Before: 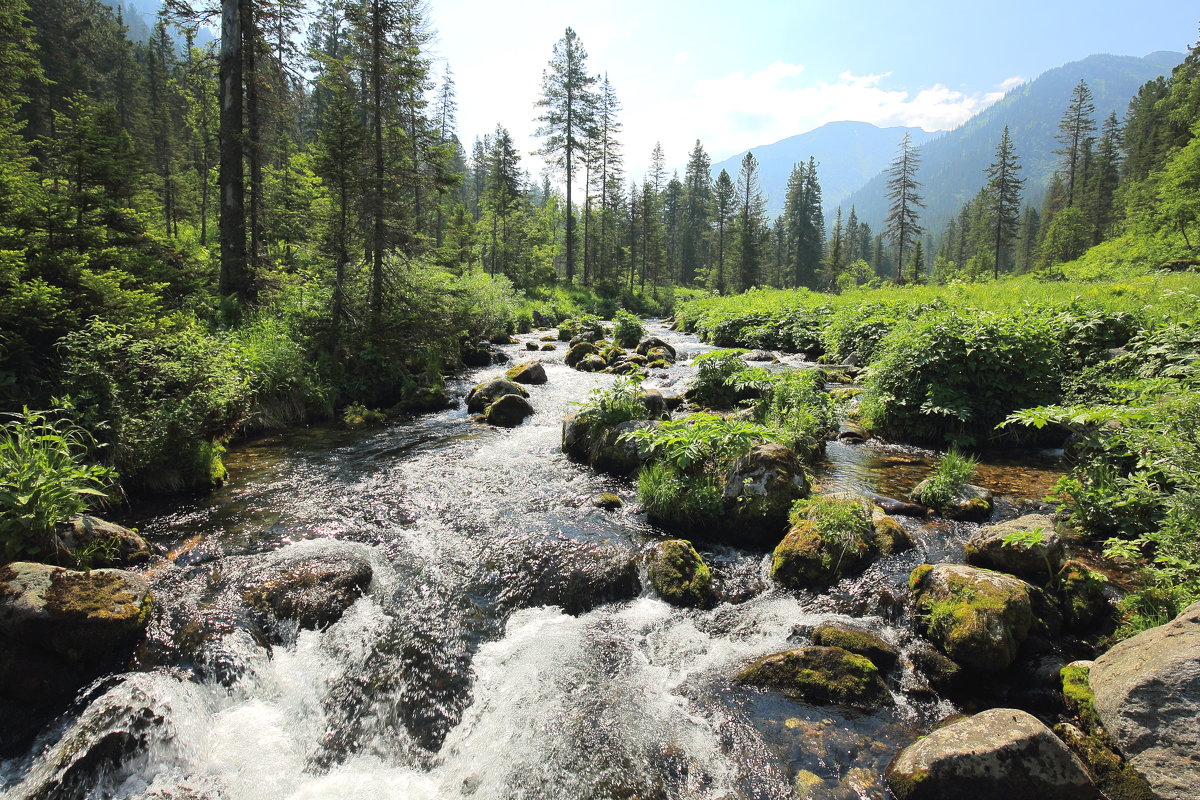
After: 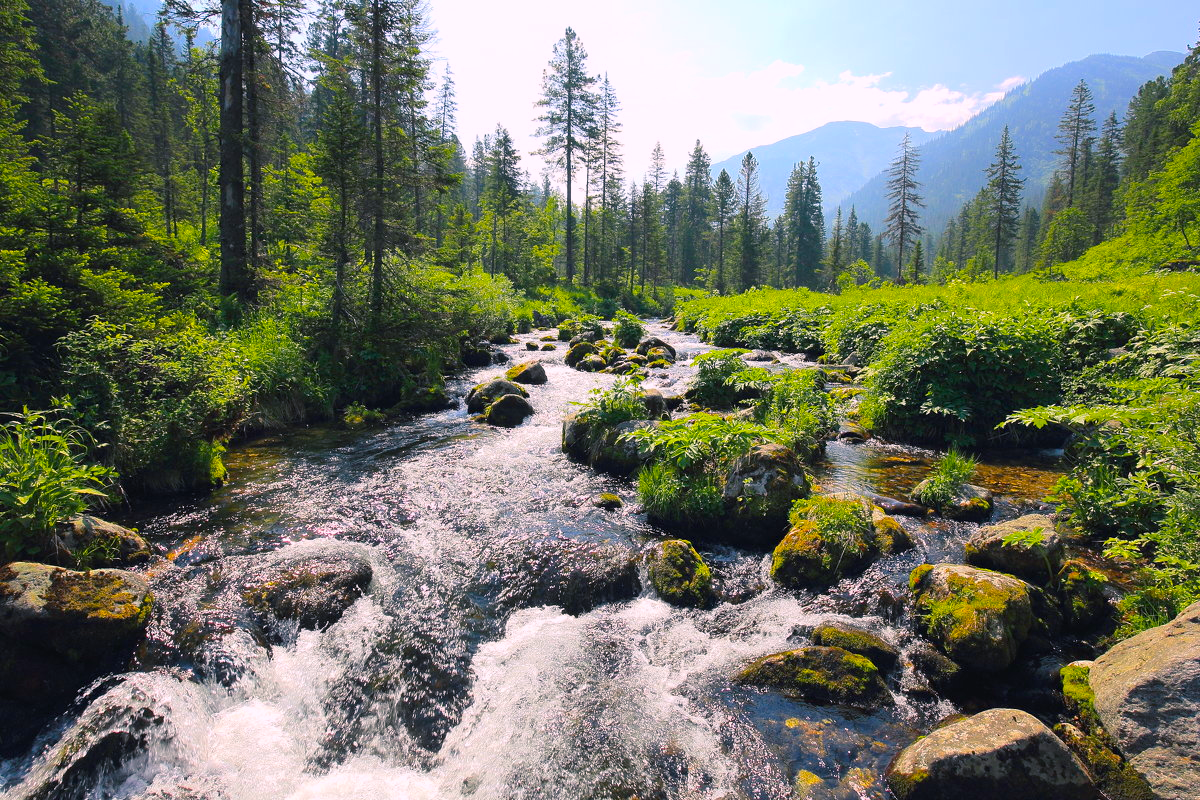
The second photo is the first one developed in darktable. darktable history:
color balance rgb: highlights gain › chroma 3.831%, highlights gain › hue 59.99°, linear chroma grading › shadows -2.441%, linear chroma grading › highlights -13.904%, linear chroma grading › global chroma -9.831%, linear chroma grading › mid-tones -10.327%, perceptual saturation grading › global saturation 64.189%, perceptual saturation grading › highlights 50.403%, perceptual saturation grading › shadows 29.928%
color calibration: illuminant custom, x 0.371, y 0.382, temperature 4280.98 K
